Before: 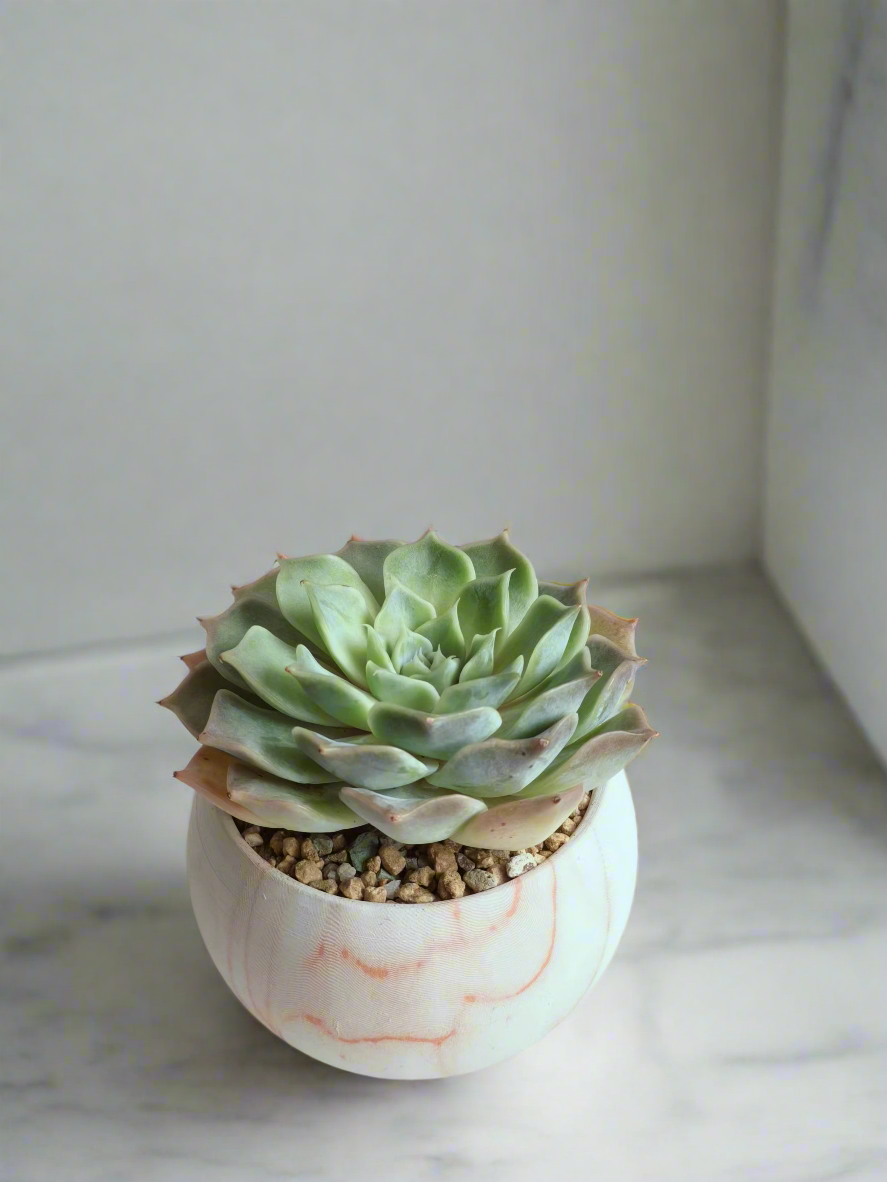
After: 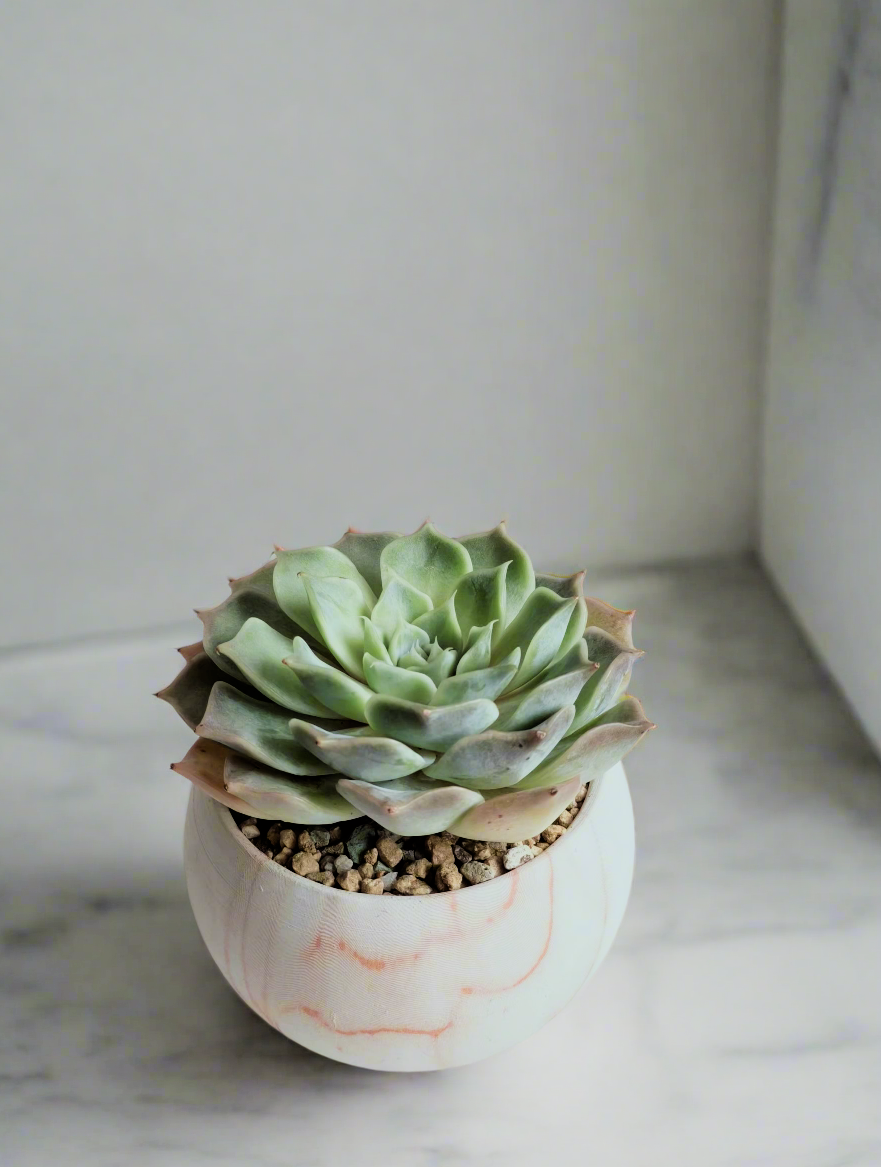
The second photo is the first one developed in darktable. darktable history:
crop: left 0.443%, top 0.71%, right 0.194%, bottom 0.553%
filmic rgb: black relative exposure -5.1 EV, white relative exposure 3.95 EV, hardness 2.88, contrast 1.299, highlights saturation mix -31.2%
